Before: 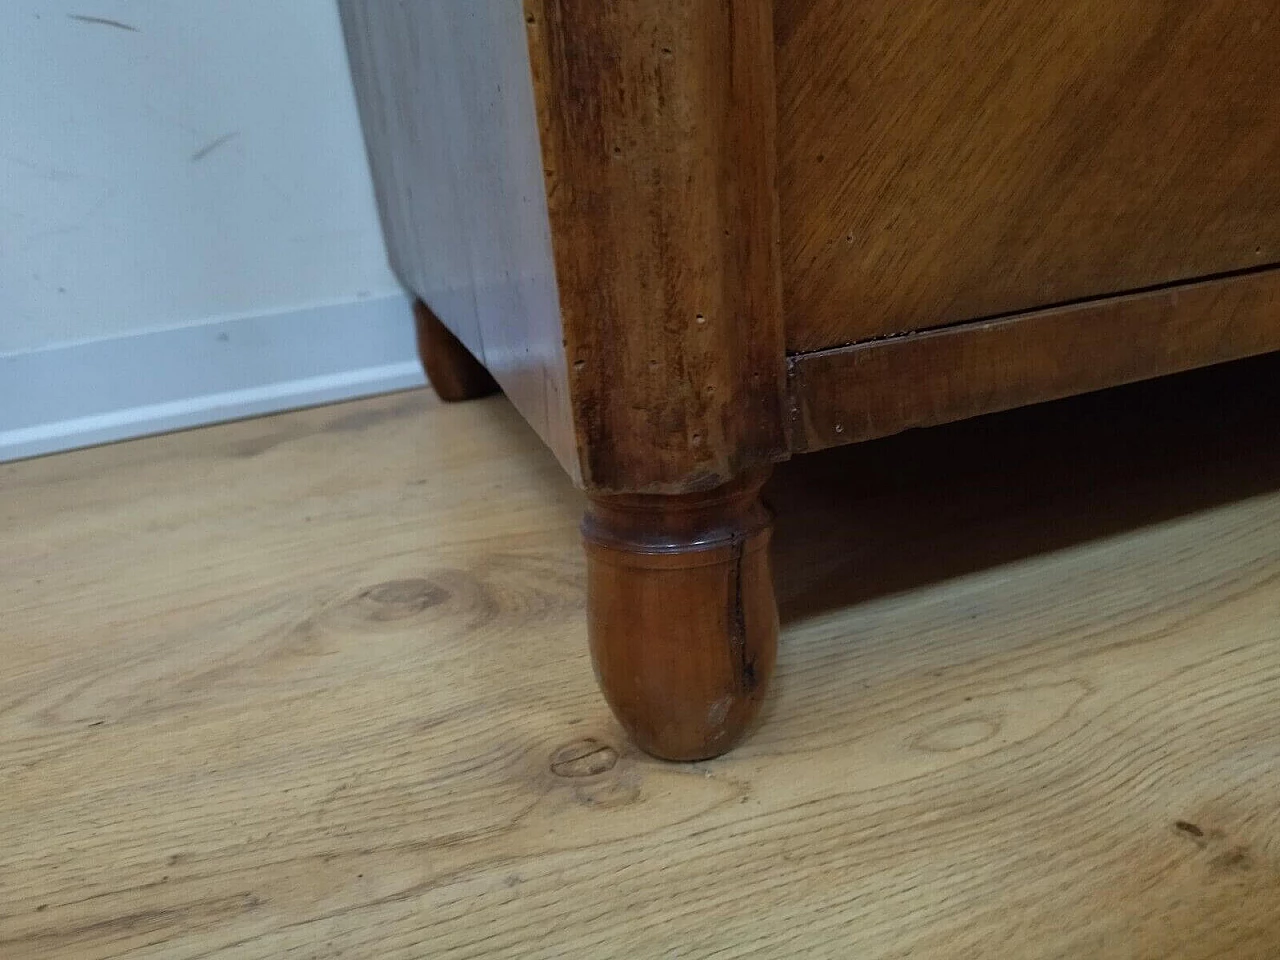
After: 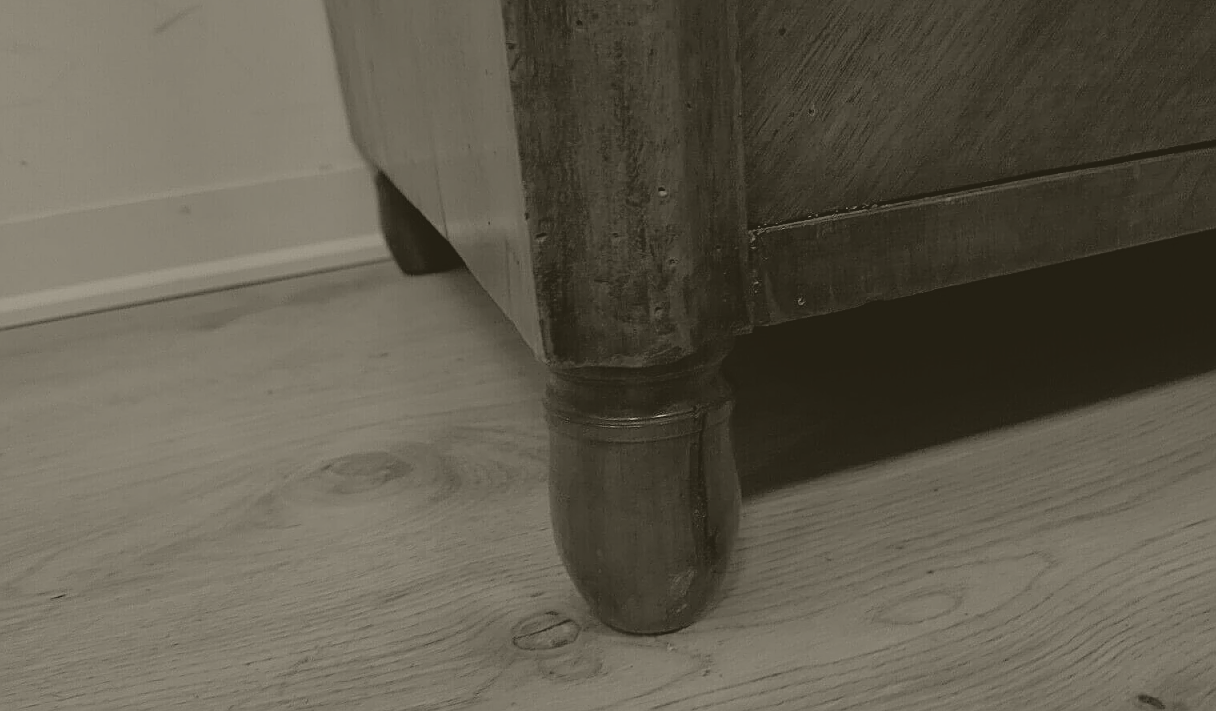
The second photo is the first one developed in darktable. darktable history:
sharpen: on, module defaults
crop and rotate: left 2.991%, top 13.302%, right 1.981%, bottom 12.636%
tone curve: curves: ch0 [(0, 0.021) (0.049, 0.044) (0.152, 0.14) (0.328, 0.377) (0.473, 0.543) (0.641, 0.705) (0.85, 0.894) (1, 0.969)]; ch1 [(0, 0) (0.302, 0.331) (0.427, 0.433) (0.472, 0.47) (0.502, 0.503) (0.527, 0.521) (0.564, 0.58) (0.614, 0.626) (0.677, 0.701) (0.859, 0.885) (1, 1)]; ch2 [(0, 0) (0.33, 0.301) (0.447, 0.44) (0.487, 0.496) (0.502, 0.516) (0.535, 0.563) (0.565, 0.593) (0.618, 0.628) (1, 1)], color space Lab, independent channels, preserve colors none
colorize: hue 41.44°, saturation 22%, source mix 60%, lightness 10.61%
color calibration: illuminant as shot in camera, x 0.377, y 0.392, temperature 4169.3 K, saturation algorithm version 1 (2020)
white balance: red 0.926, green 1.003, blue 1.133
